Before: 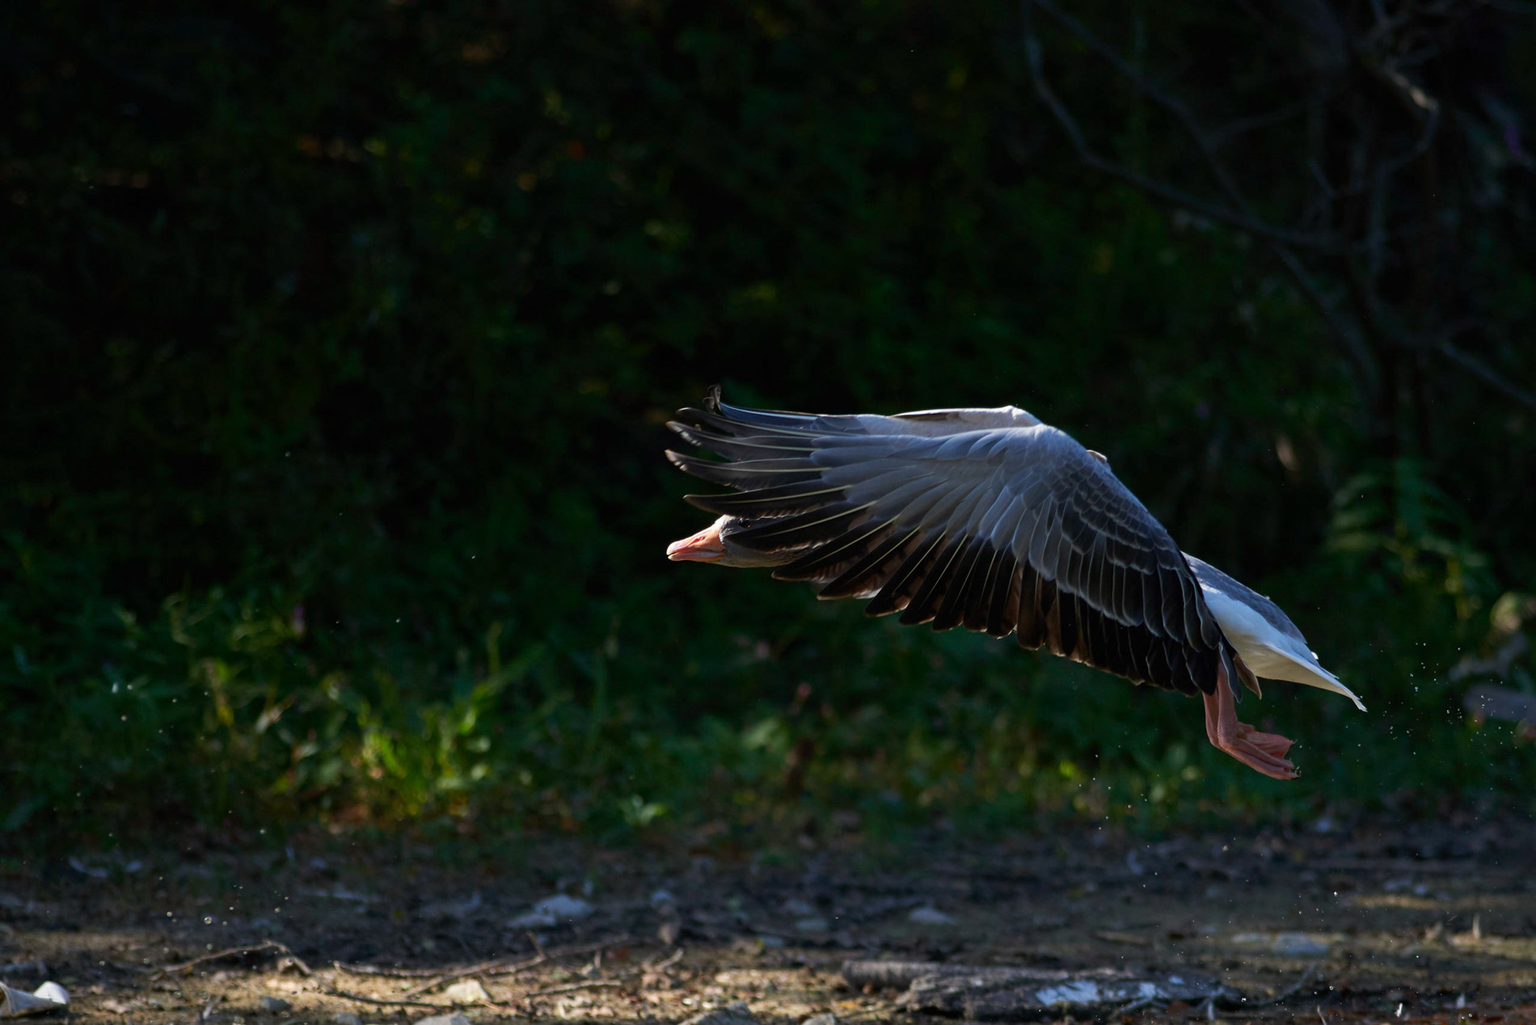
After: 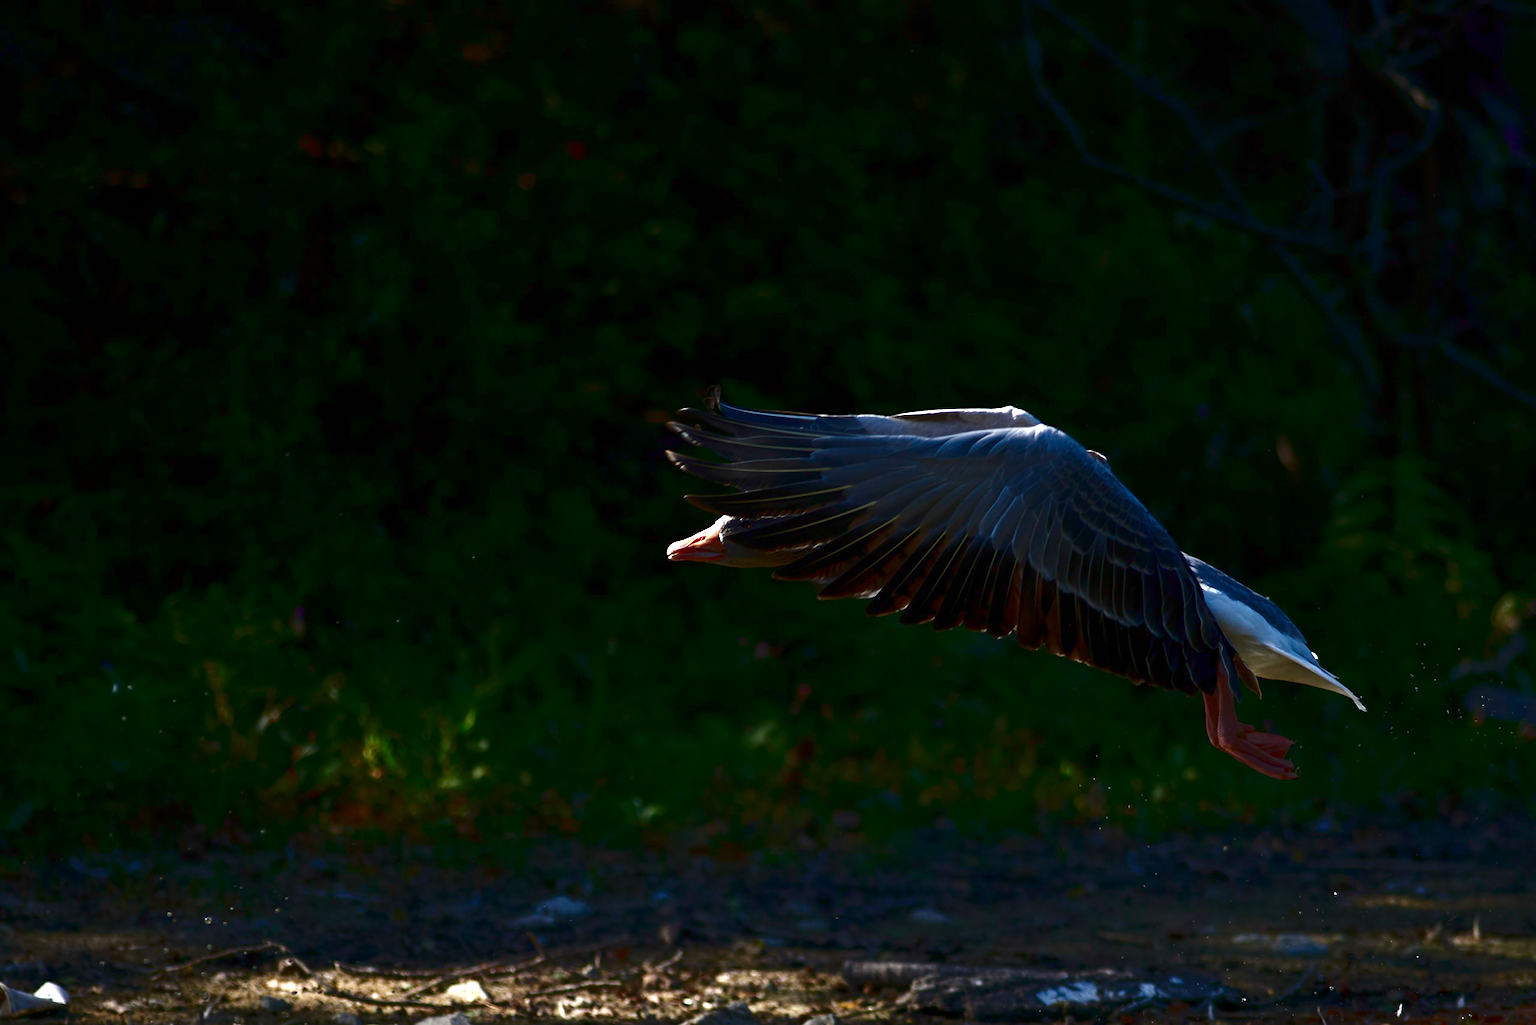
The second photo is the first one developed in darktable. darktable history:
exposure: black level correction 0, exposure 0.6 EV, compensate exposure bias true, compensate highlight preservation false
rgb curve: curves: ch0 [(0, 0) (0.072, 0.166) (0.217, 0.293) (0.414, 0.42) (1, 1)], compensate middle gray true, preserve colors basic power
contrast brightness saturation: brightness -0.52
